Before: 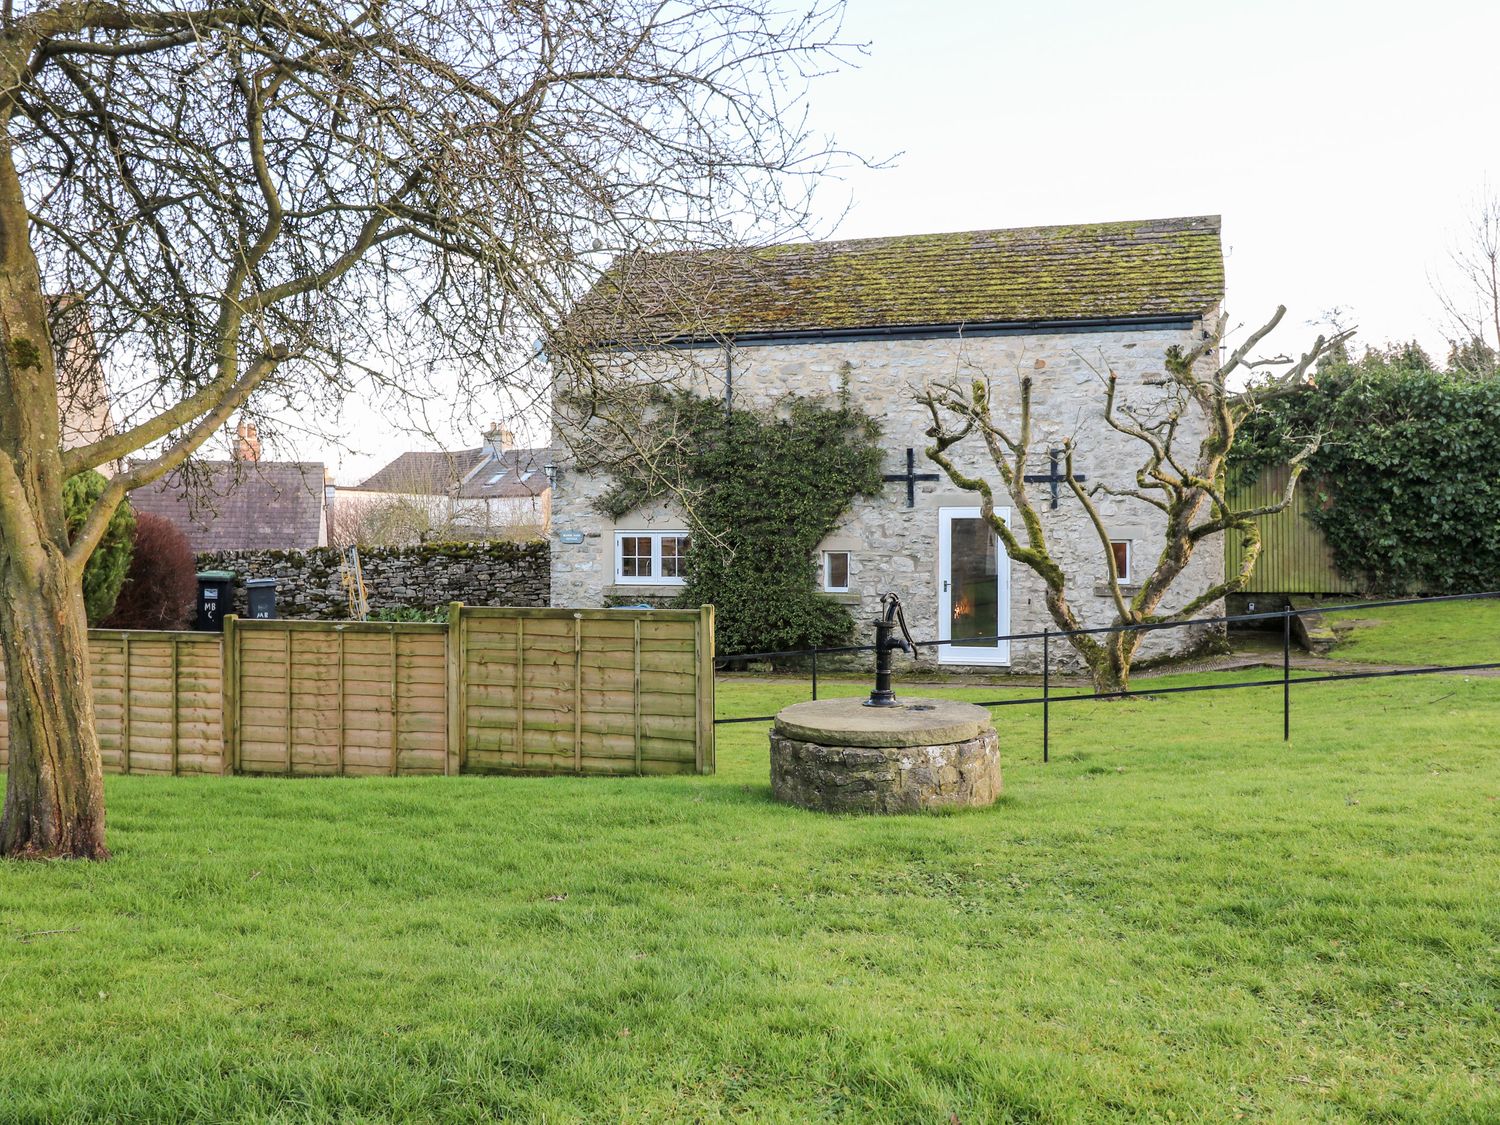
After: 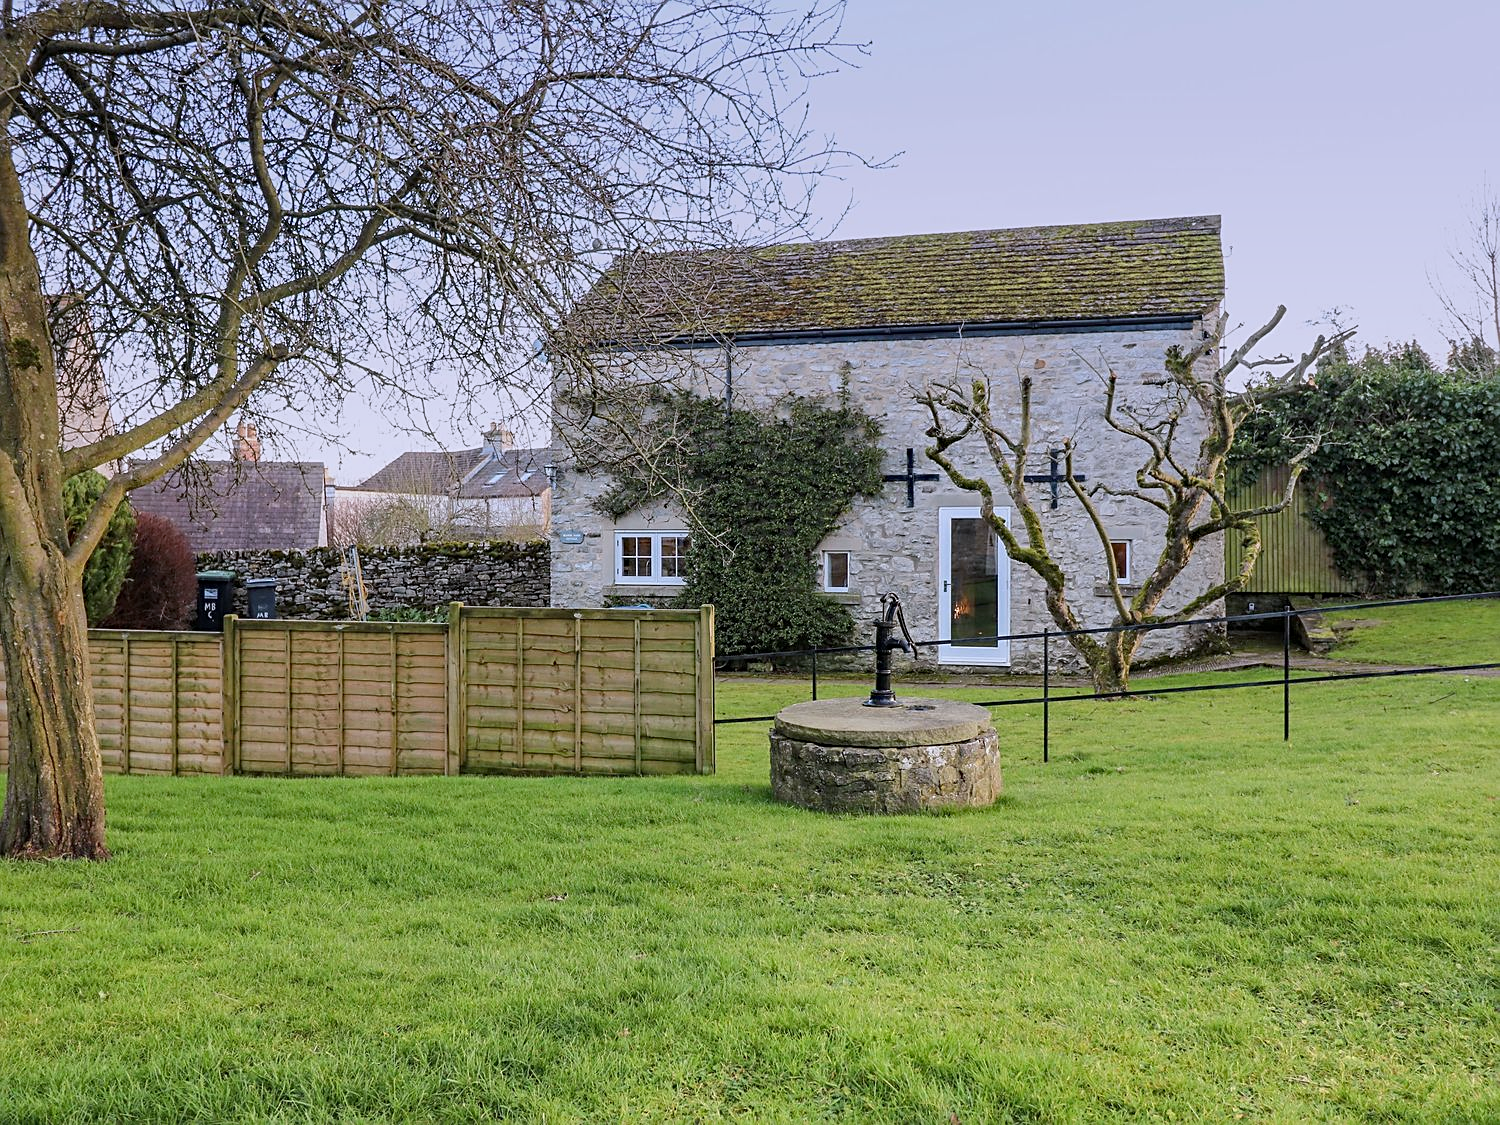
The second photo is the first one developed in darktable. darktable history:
graduated density: hue 238.83°, saturation 50%
sharpen: on, module defaults
haze removal: strength 0.29, distance 0.25, compatibility mode true, adaptive false
